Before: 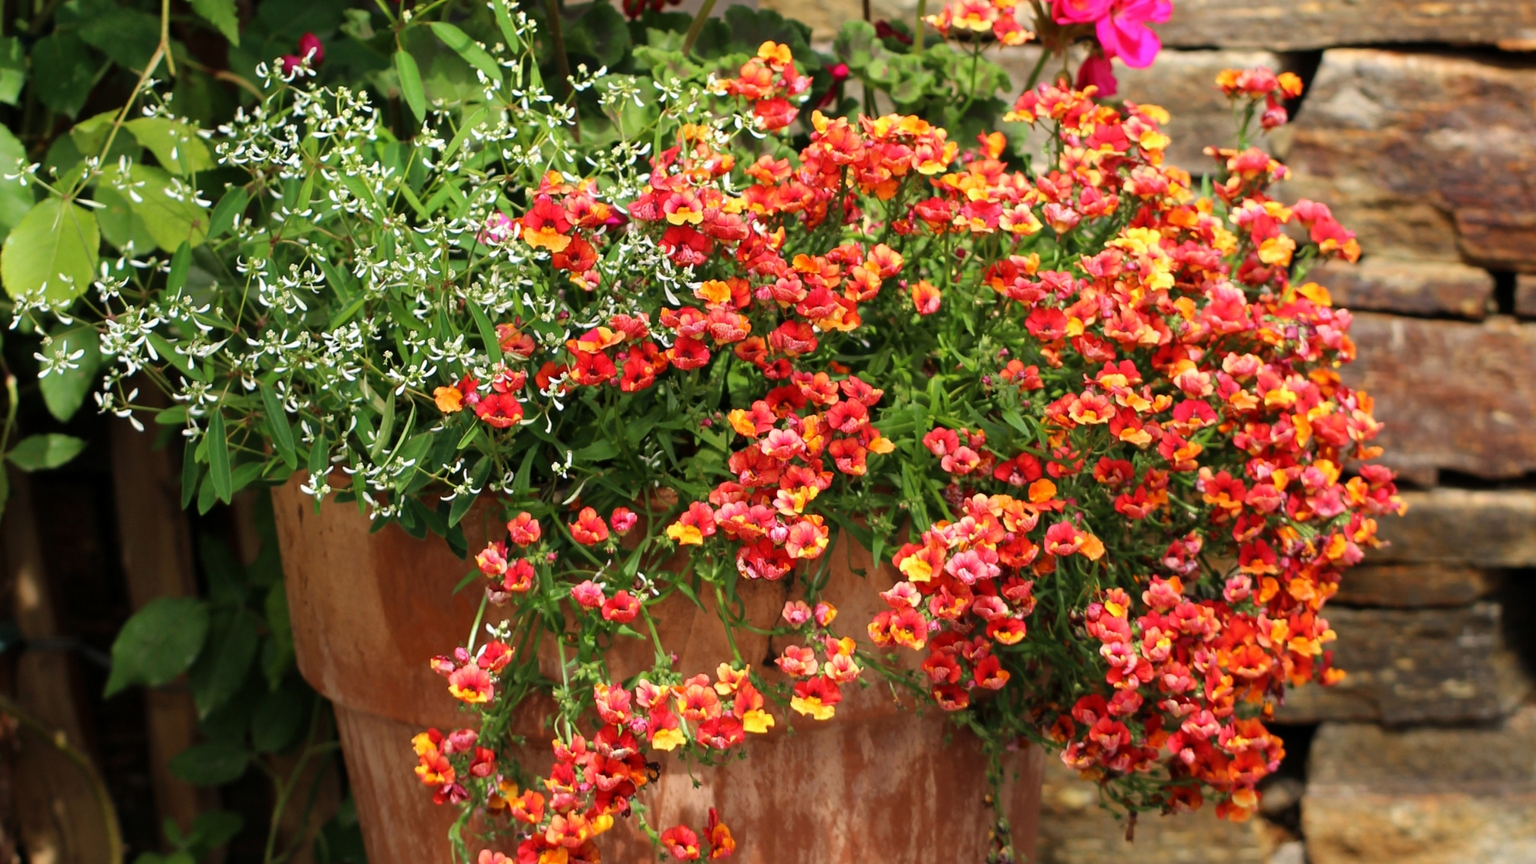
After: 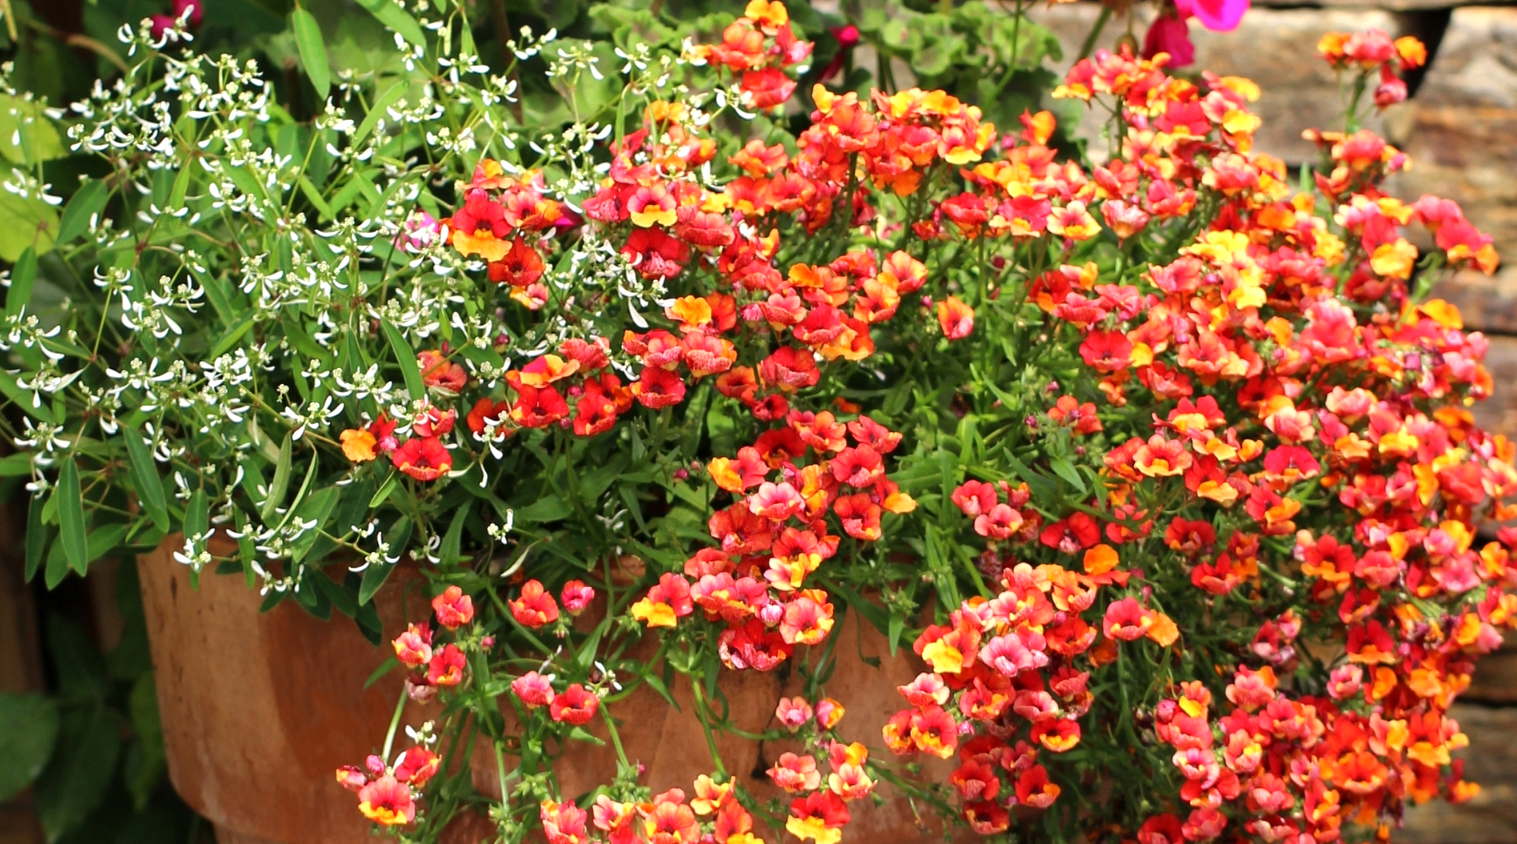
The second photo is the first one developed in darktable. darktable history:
exposure: exposure 0.269 EV, compensate highlight preservation false
crop and rotate: left 10.565%, top 5.071%, right 10.395%, bottom 16.694%
